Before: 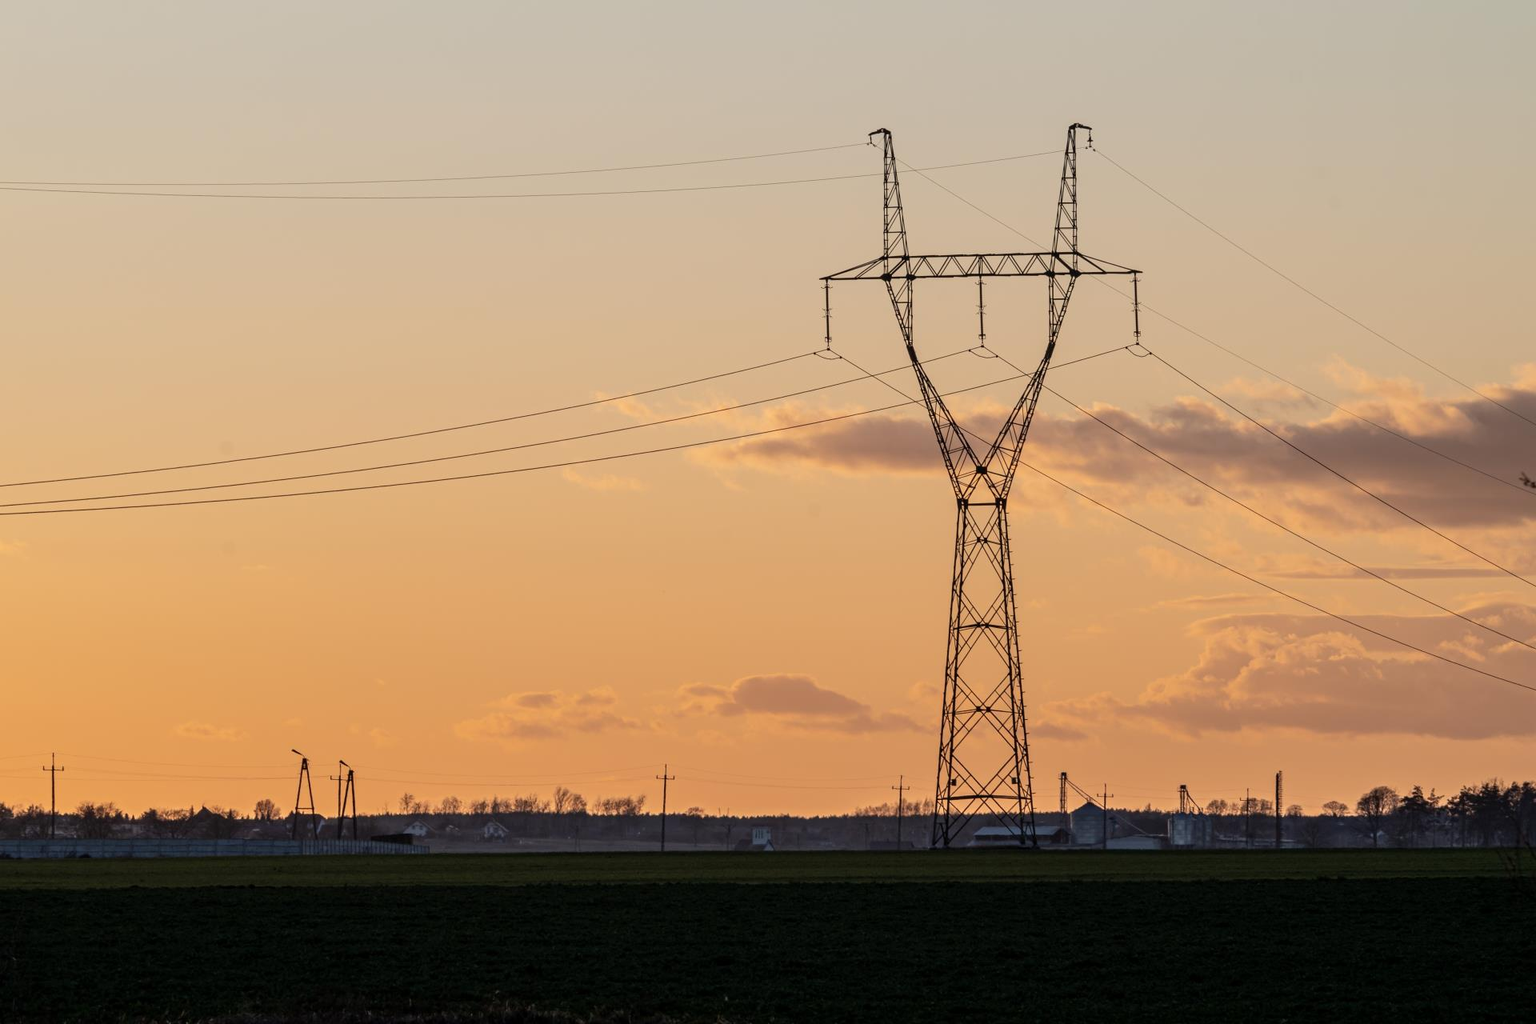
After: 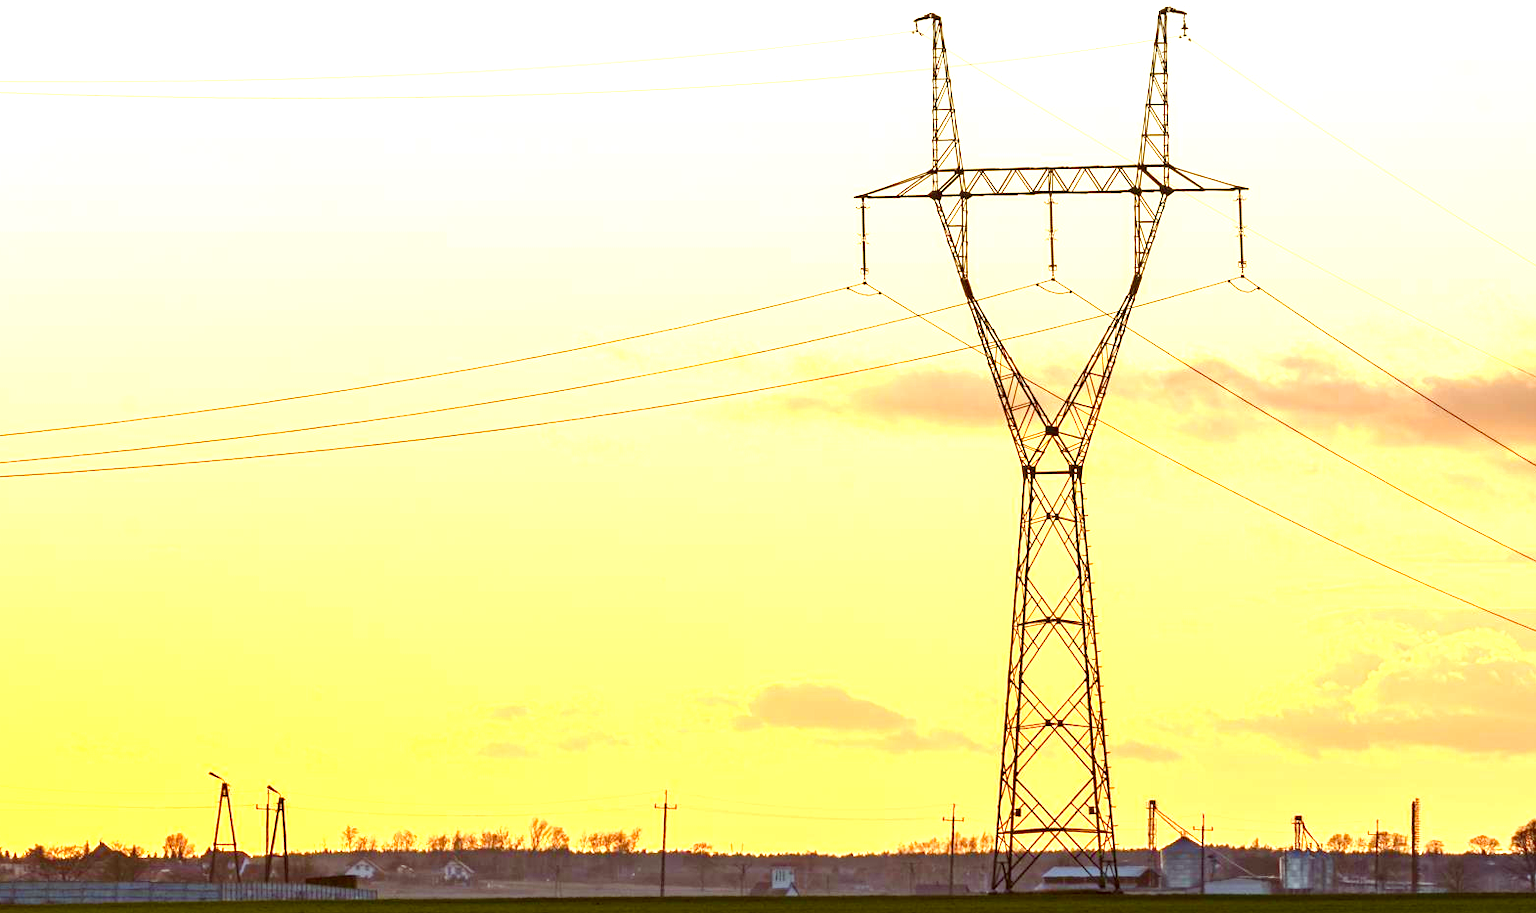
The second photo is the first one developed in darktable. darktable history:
crop: left 7.869%, top 11.525%, right 10.292%, bottom 15.471%
color correction: highlights a* -5.99, highlights b* 9.28, shadows a* 10.12, shadows b* 23.72
color balance rgb: linear chroma grading › global chroma 9.877%, perceptual saturation grading › global saturation 20%, perceptual saturation grading › highlights -24.925%, perceptual saturation grading › shadows 49.503%, perceptual brilliance grading › global brilliance 9.414%, perceptual brilliance grading › shadows 14.842%, global vibrance 19.547%
exposure: black level correction 0, exposure 1.378 EV, compensate exposure bias true, compensate highlight preservation false
